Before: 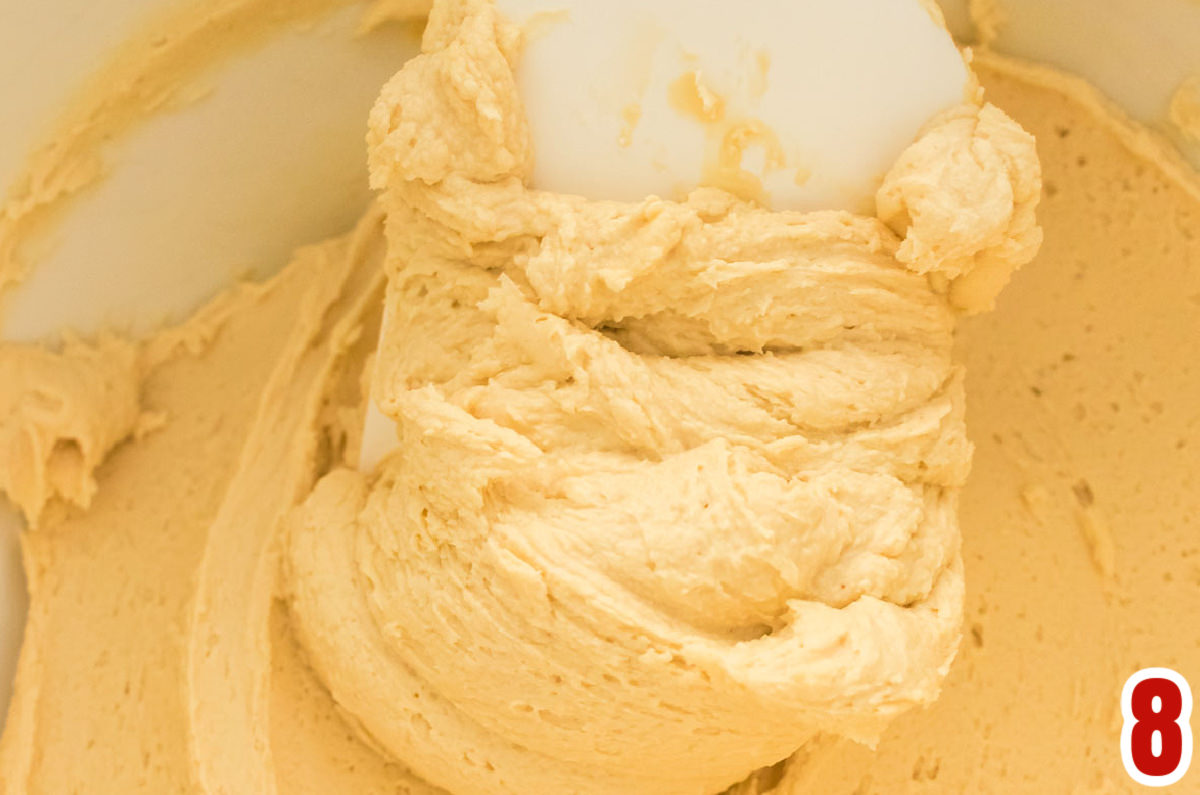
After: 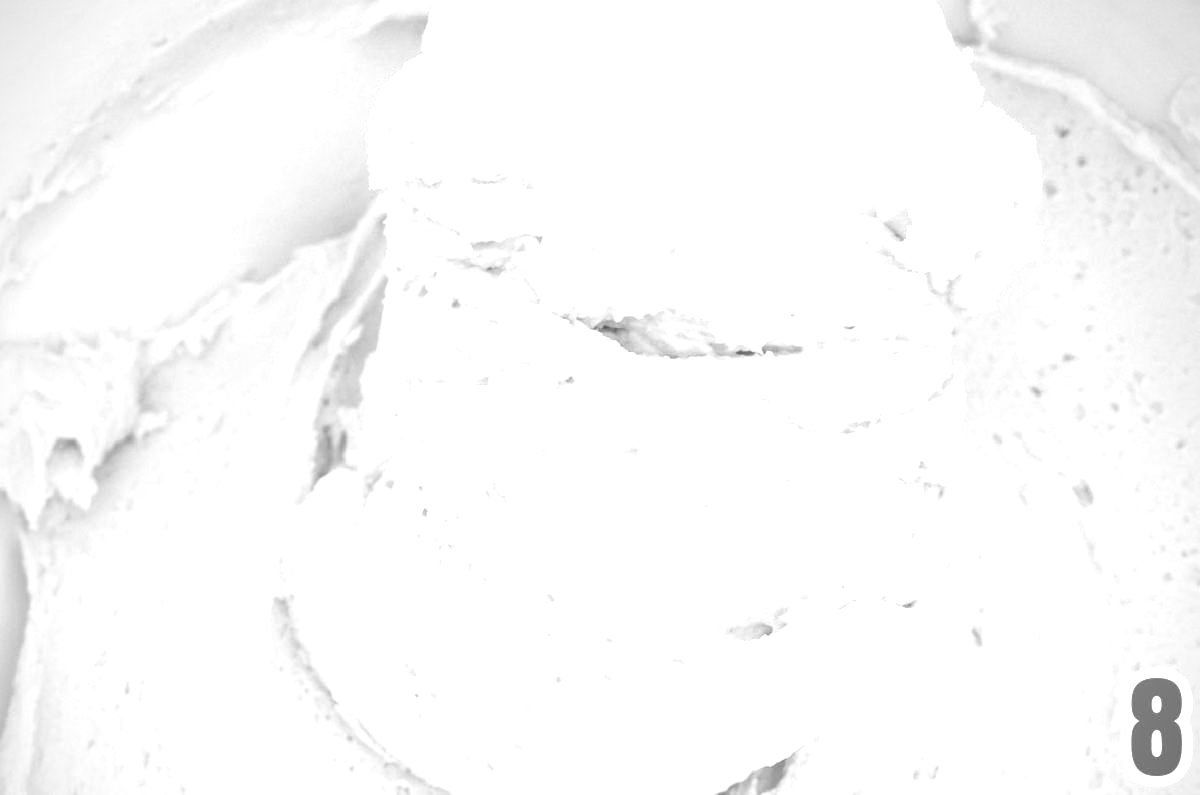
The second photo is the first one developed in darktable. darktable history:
exposure: exposure 1.2 EV, compensate highlight preservation false
white balance: emerald 1
vignetting: on, module defaults
monochrome: a 16.01, b -2.65, highlights 0.52
